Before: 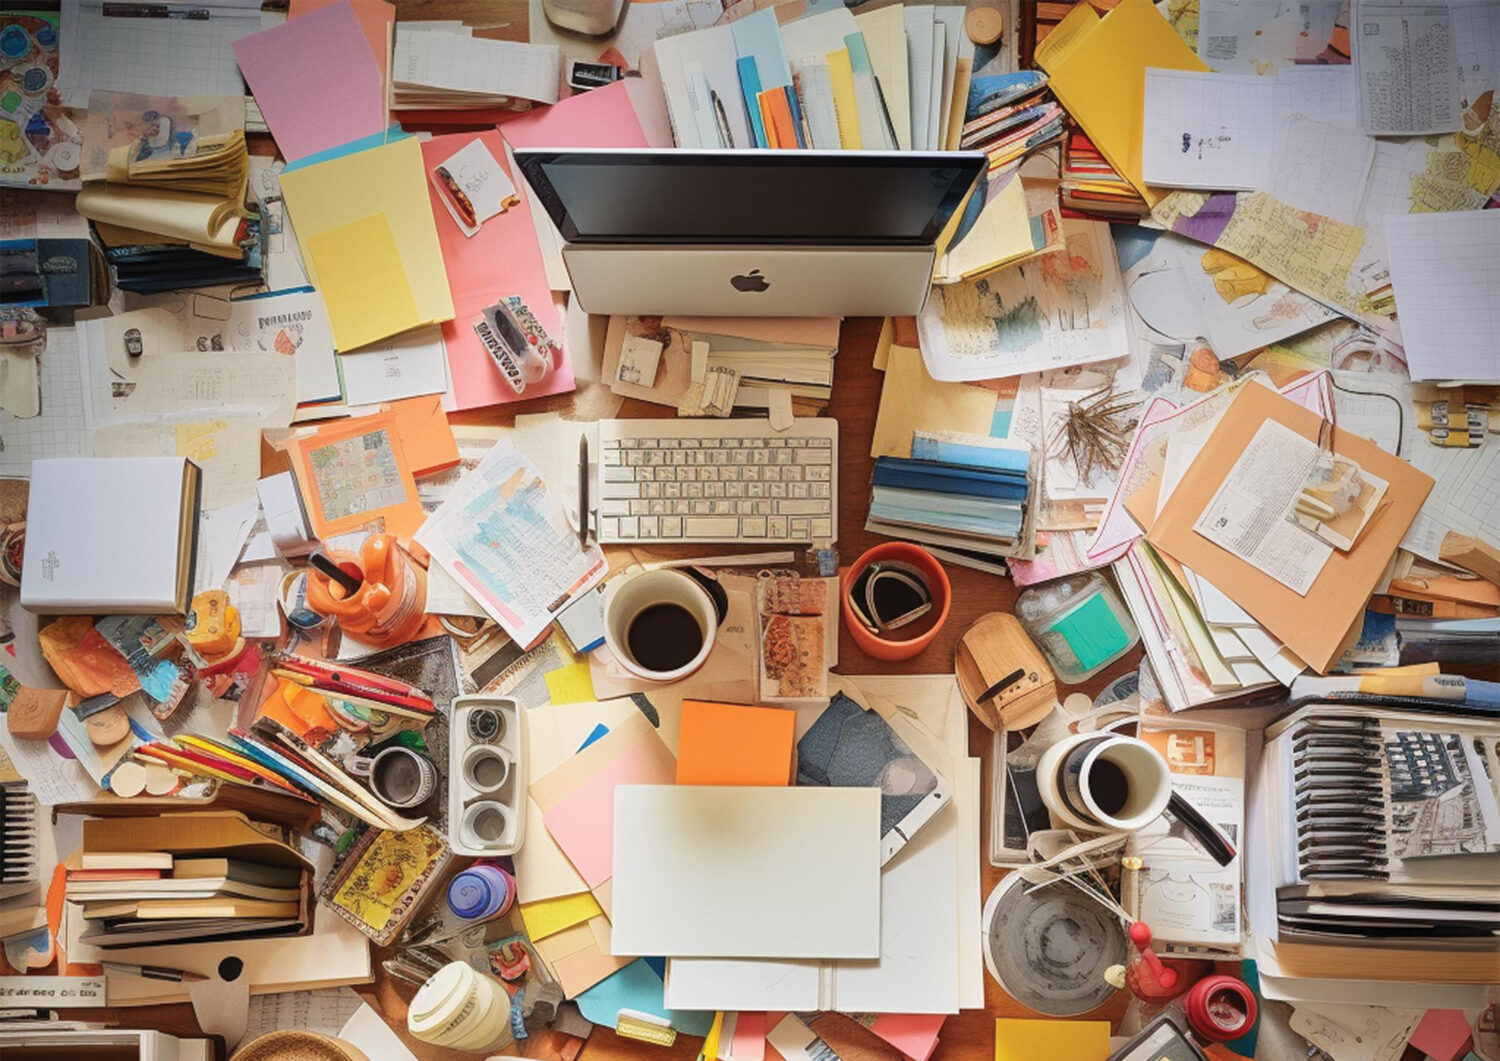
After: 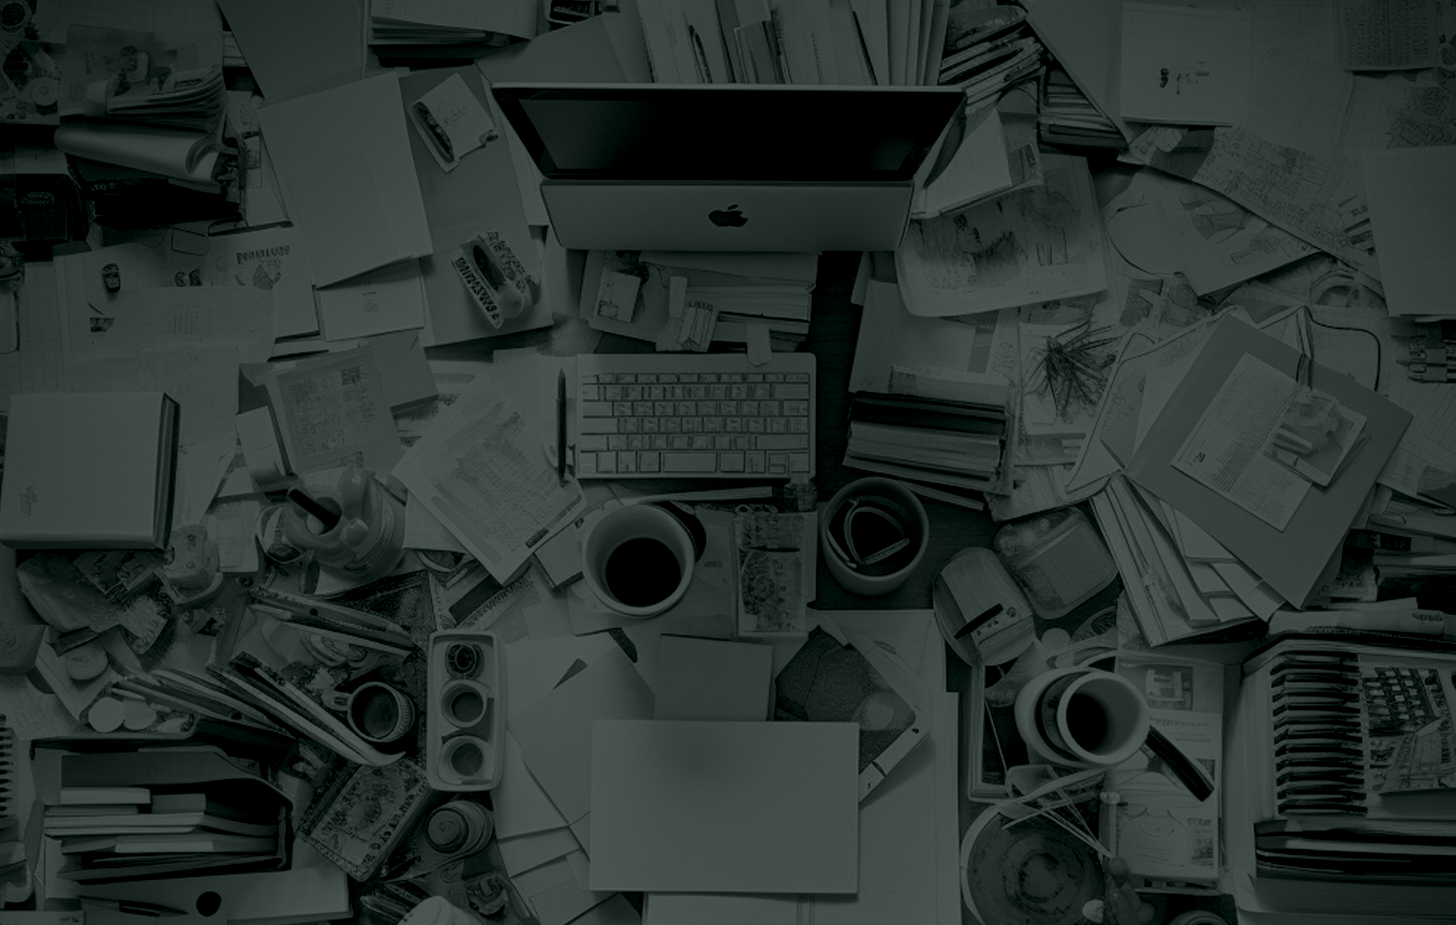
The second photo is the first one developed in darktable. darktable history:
colorize: hue 90°, saturation 19%, lightness 1.59%, version 1
crop: left 1.507%, top 6.147%, right 1.379%, bottom 6.637%
